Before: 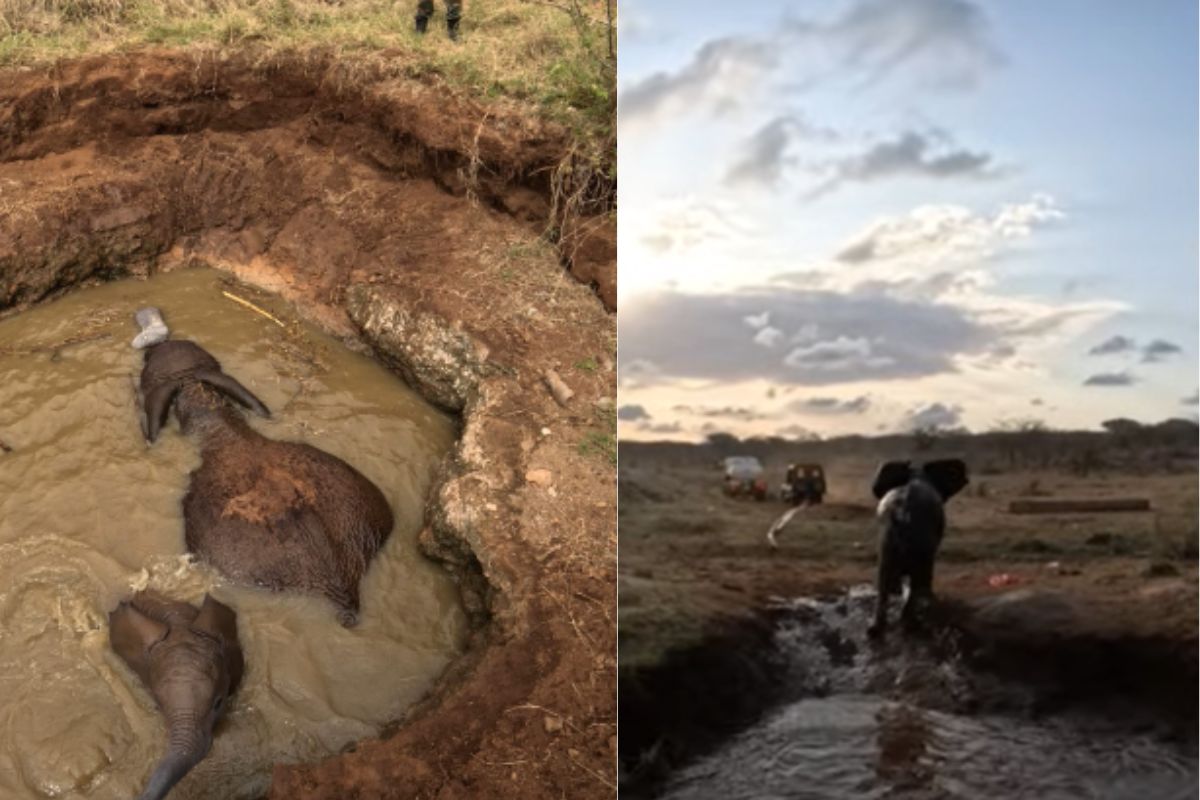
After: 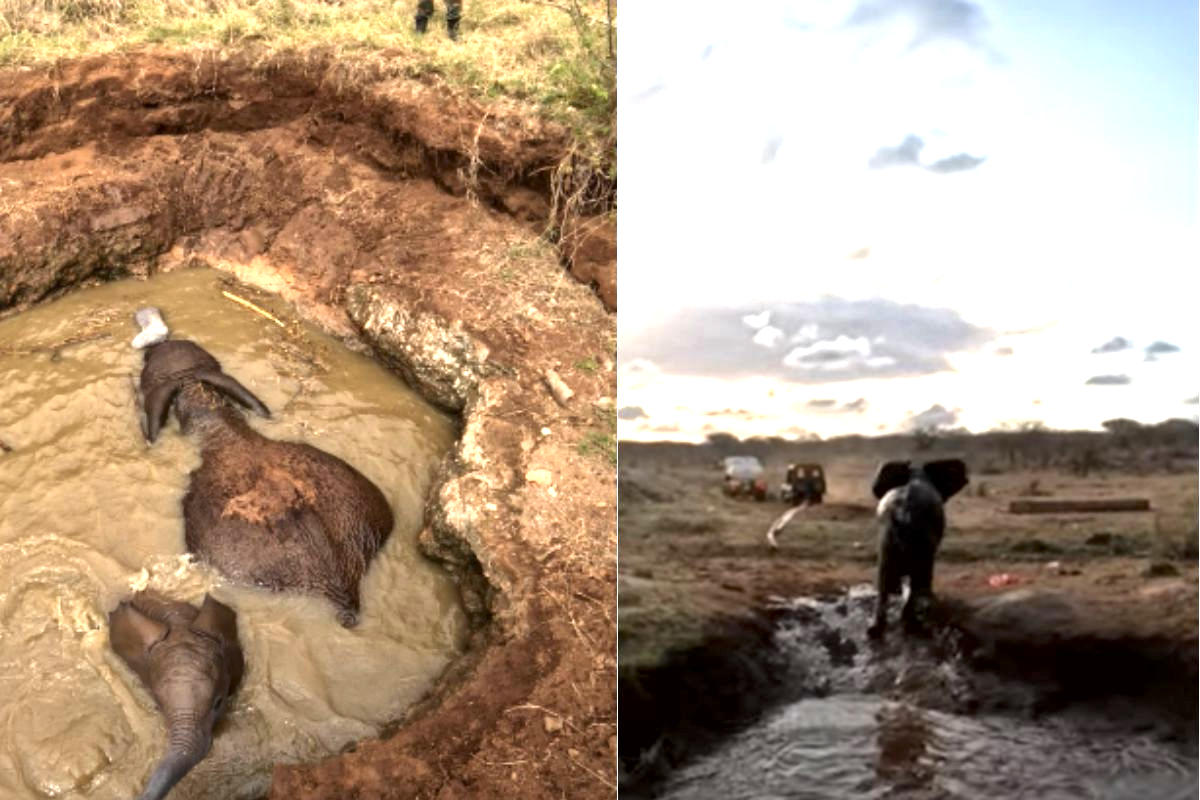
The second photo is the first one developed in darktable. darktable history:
exposure: black level correction 0.001, exposure 1.046 EV, compensate exposure bias true, compensate highlight preservation false
local contrast: mode bilateral grid, contrast 21, coarseness 51, detail 144%, midtone range 0.2
